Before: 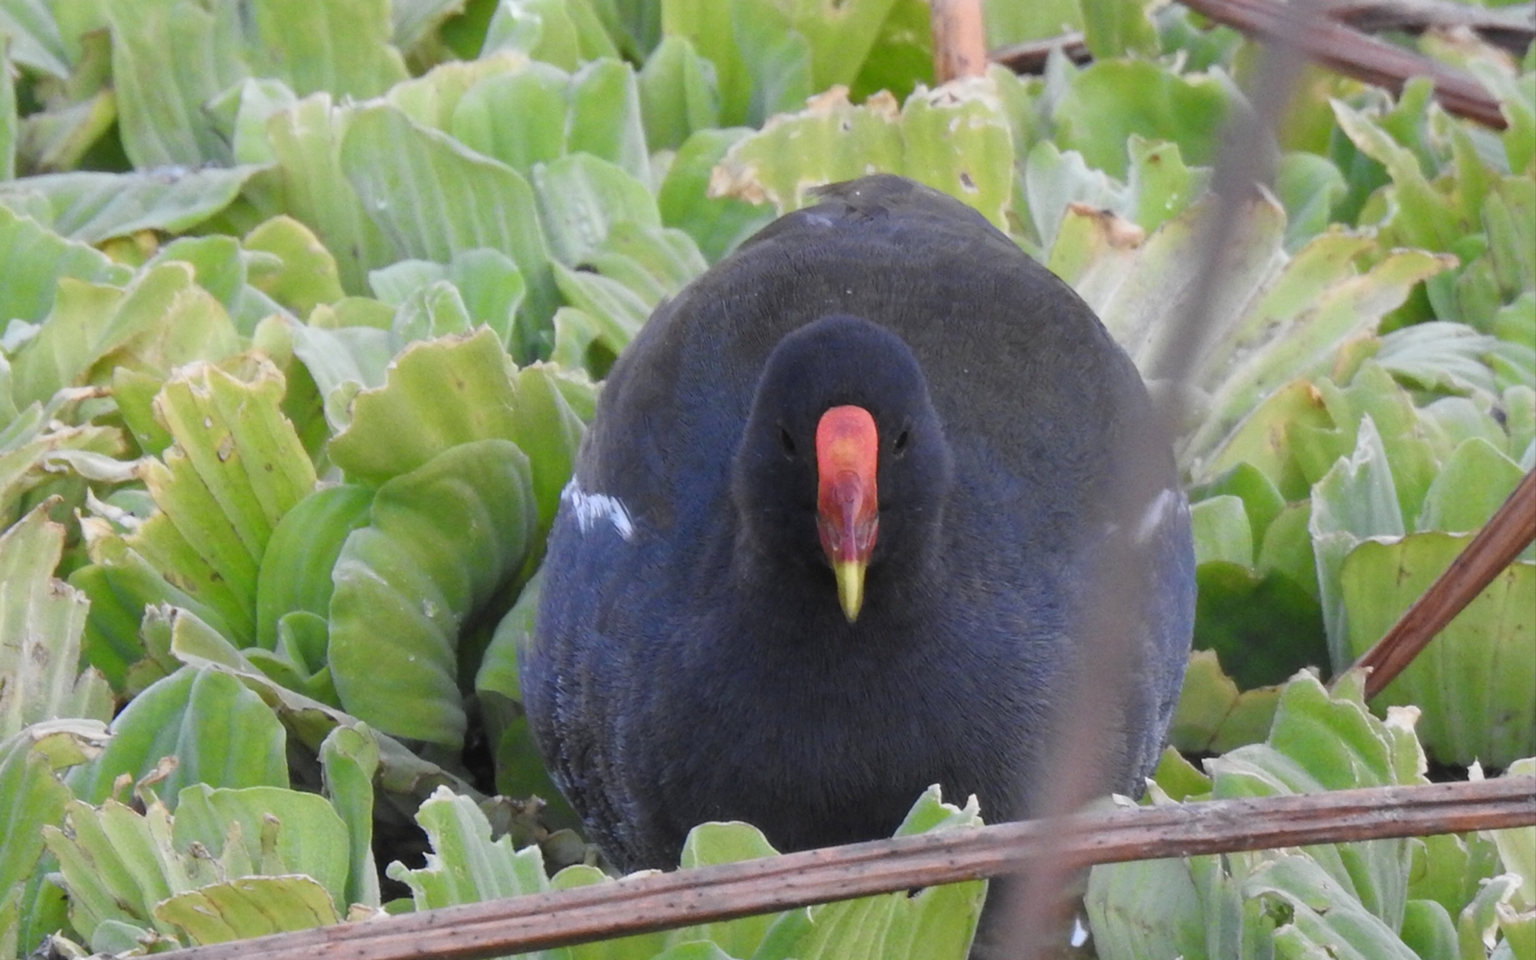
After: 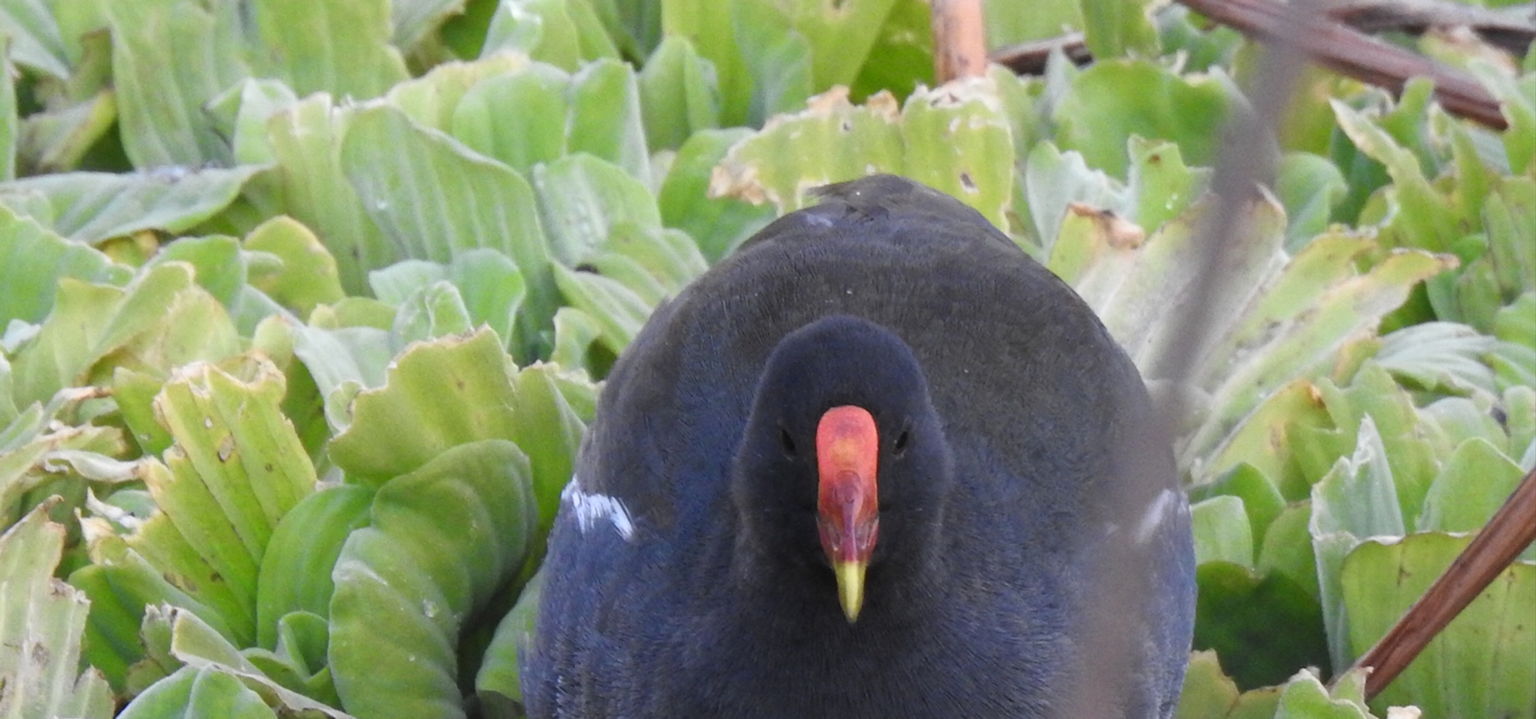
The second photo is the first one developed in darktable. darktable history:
color balance rgb: shadows lift › luminance -10%, highlights gain › luminance 10%, saturation formula JzAzBz (2021)
local contrast: mode bilateral grid, contrast 15, coarseness 36, detail 105%, midtone range 0.2
crop: bottom 24.988%
